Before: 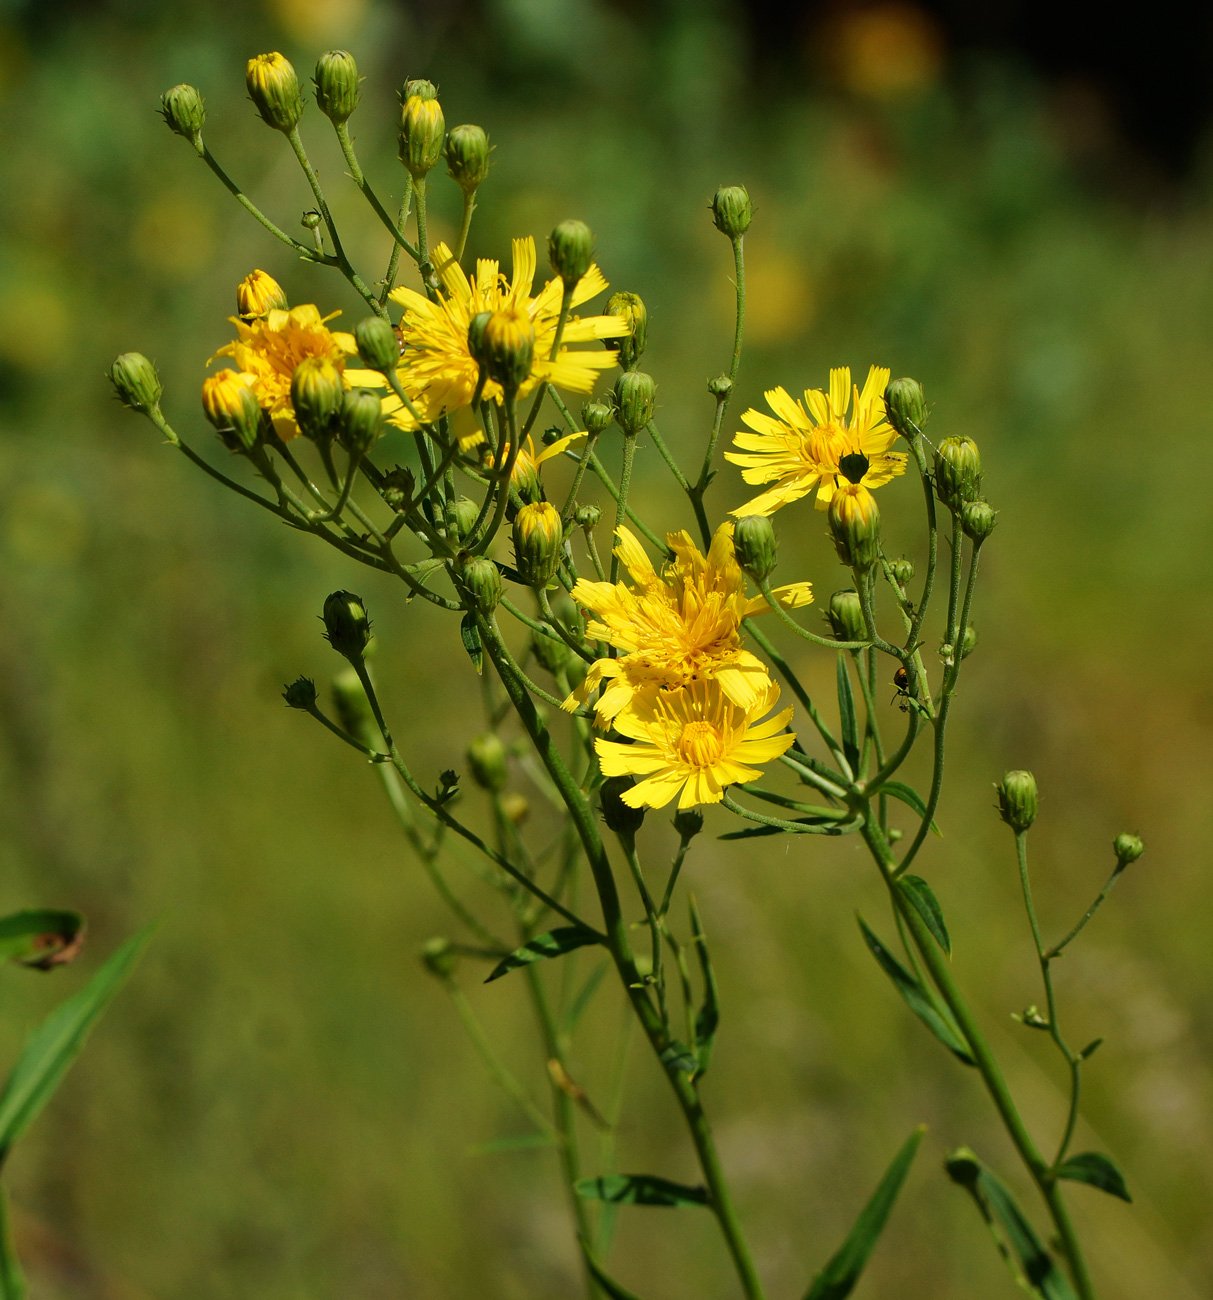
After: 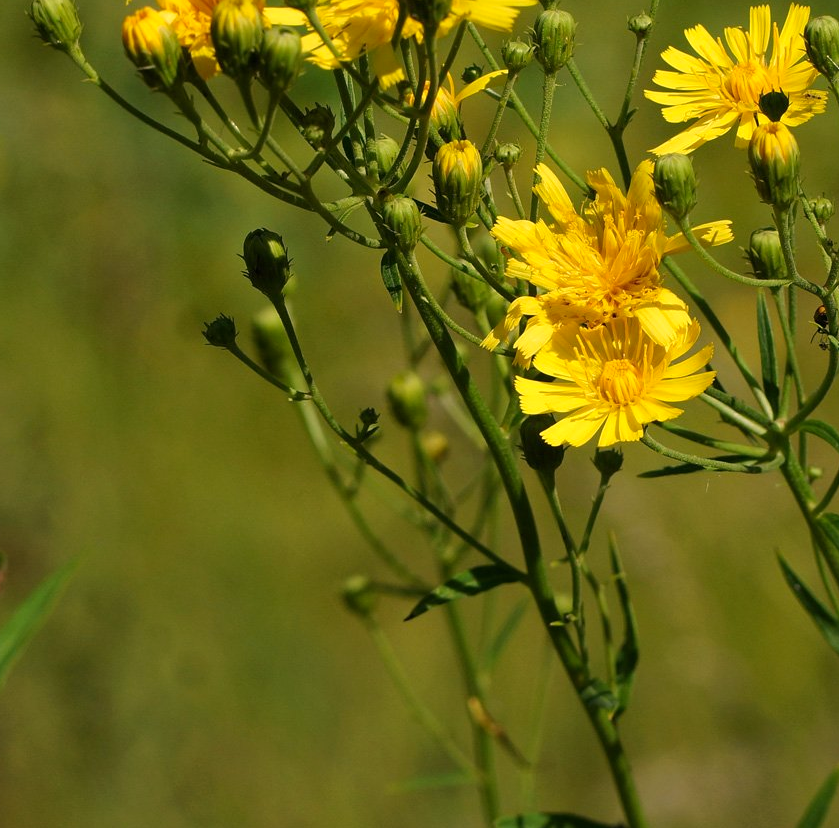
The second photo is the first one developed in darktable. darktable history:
color correction: highlights a* 7.16, highlights b* 3.85
crop: left 6.647%, top 27.864%, right 24.127%, bottom 8.38%
